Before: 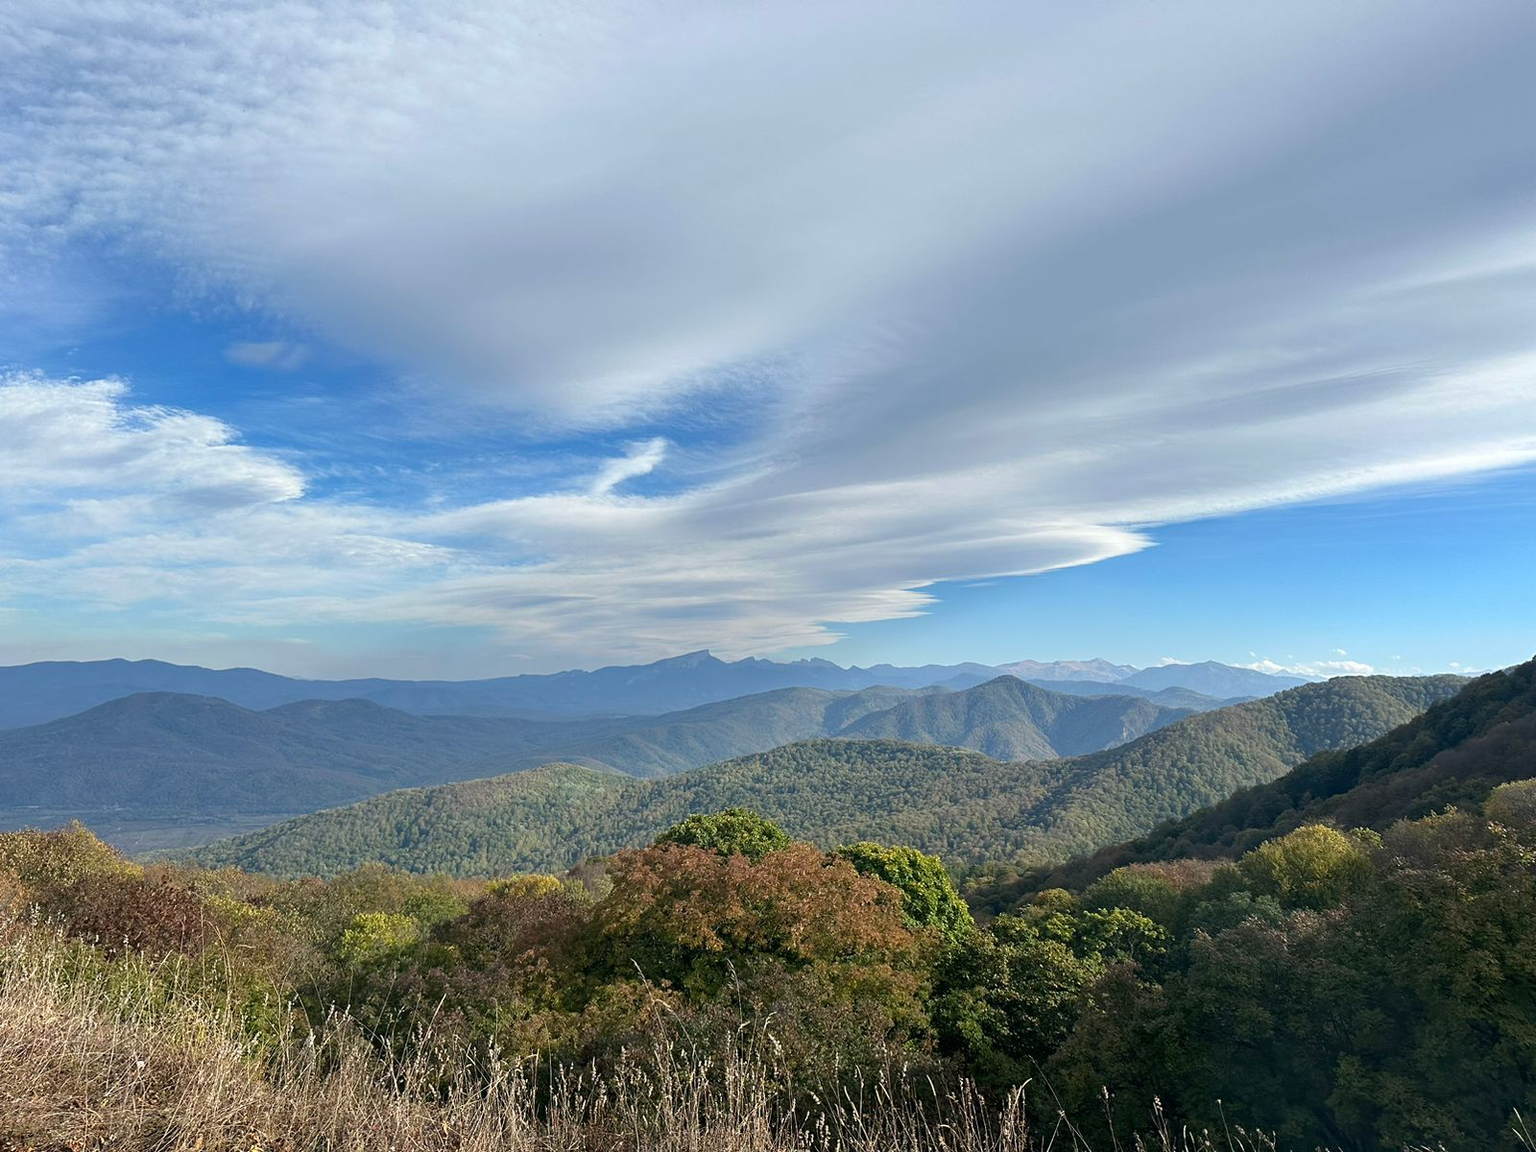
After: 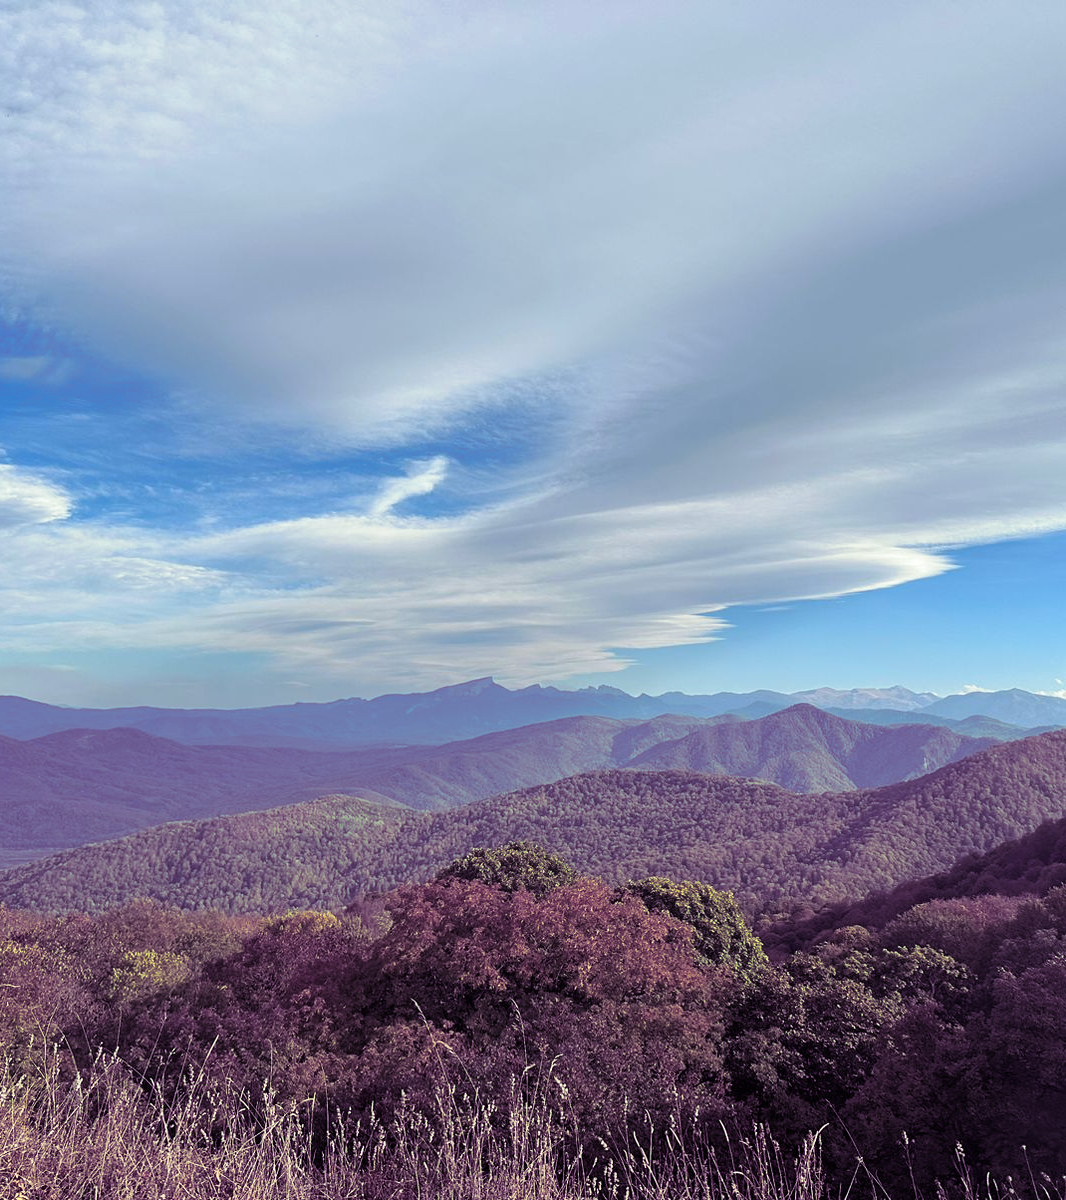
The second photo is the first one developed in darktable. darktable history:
split-toning: shadows › hue 277.2°, shadows › saturation 0.74
white balance: emerald 1
tone equalizer: on, module defaults
crop: left 15.419%, right 17.914%
